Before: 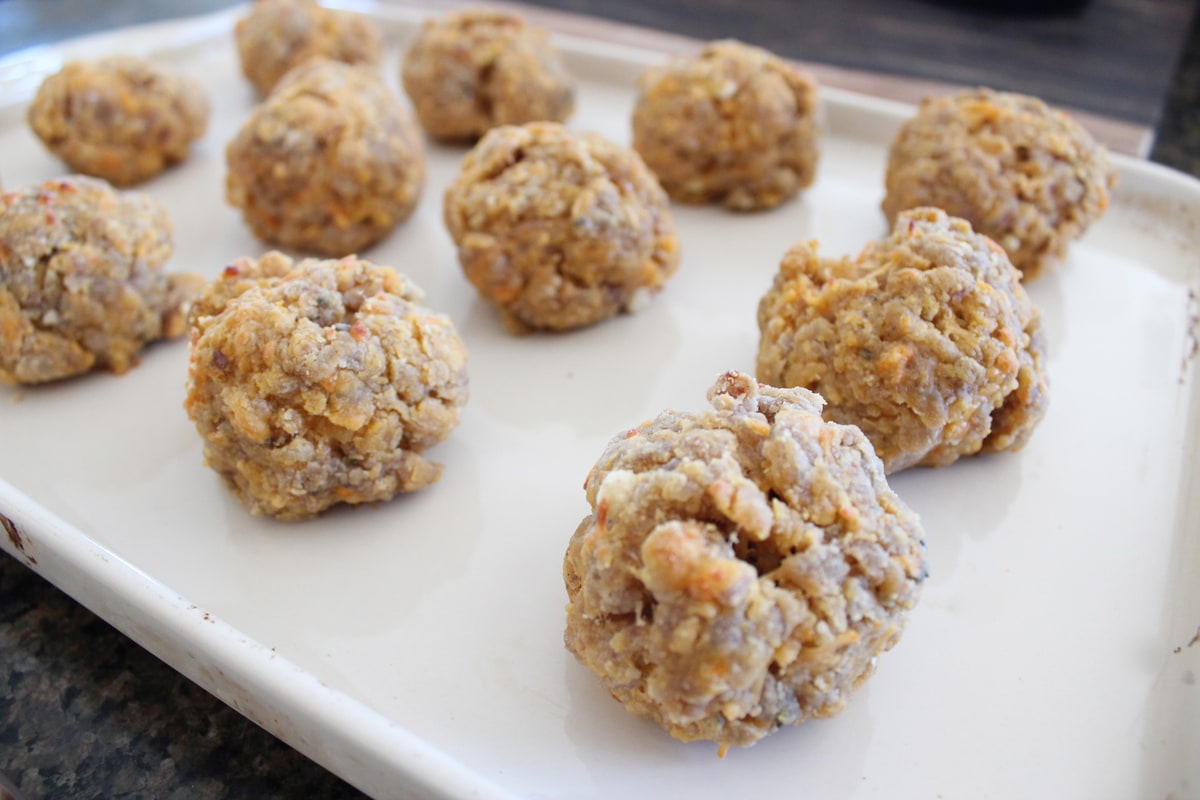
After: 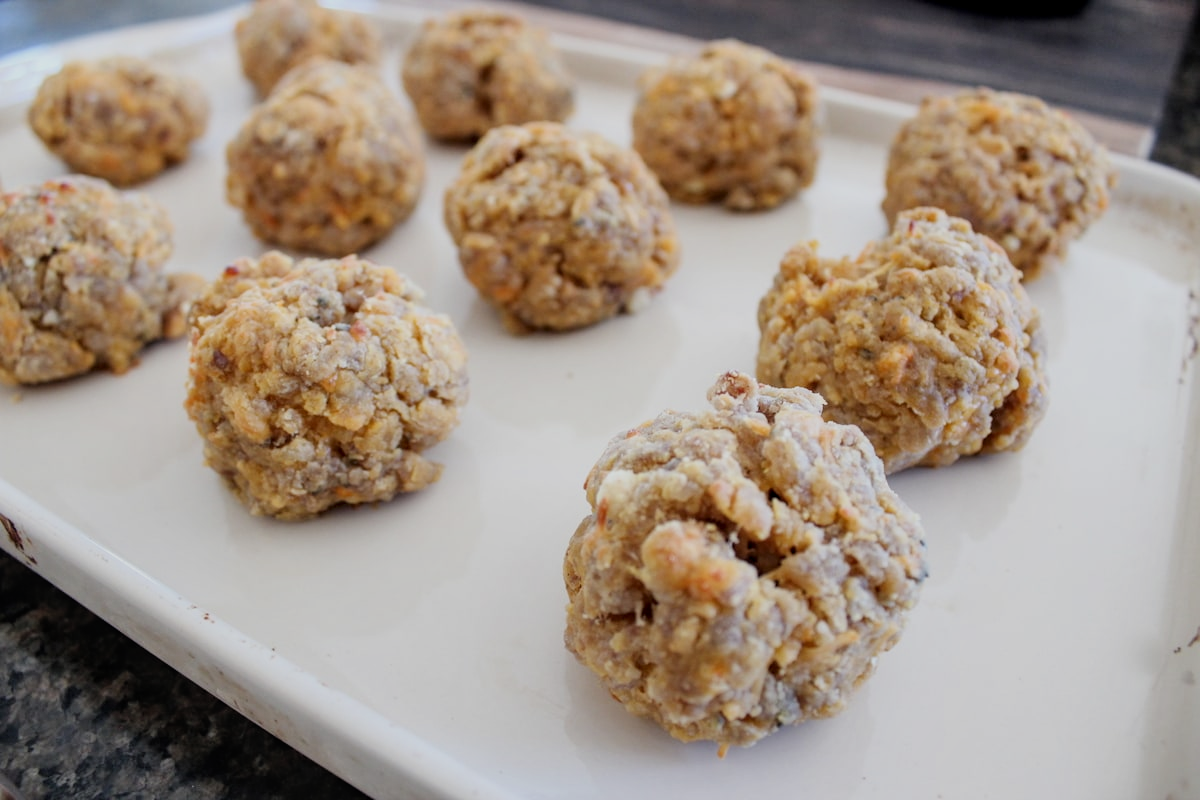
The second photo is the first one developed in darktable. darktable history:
local contrast: on, module defaults
filmic rgb: hardness 4.17
shadows and highlights: shadows 37.27, highlights -28.18, soften with gaussian
